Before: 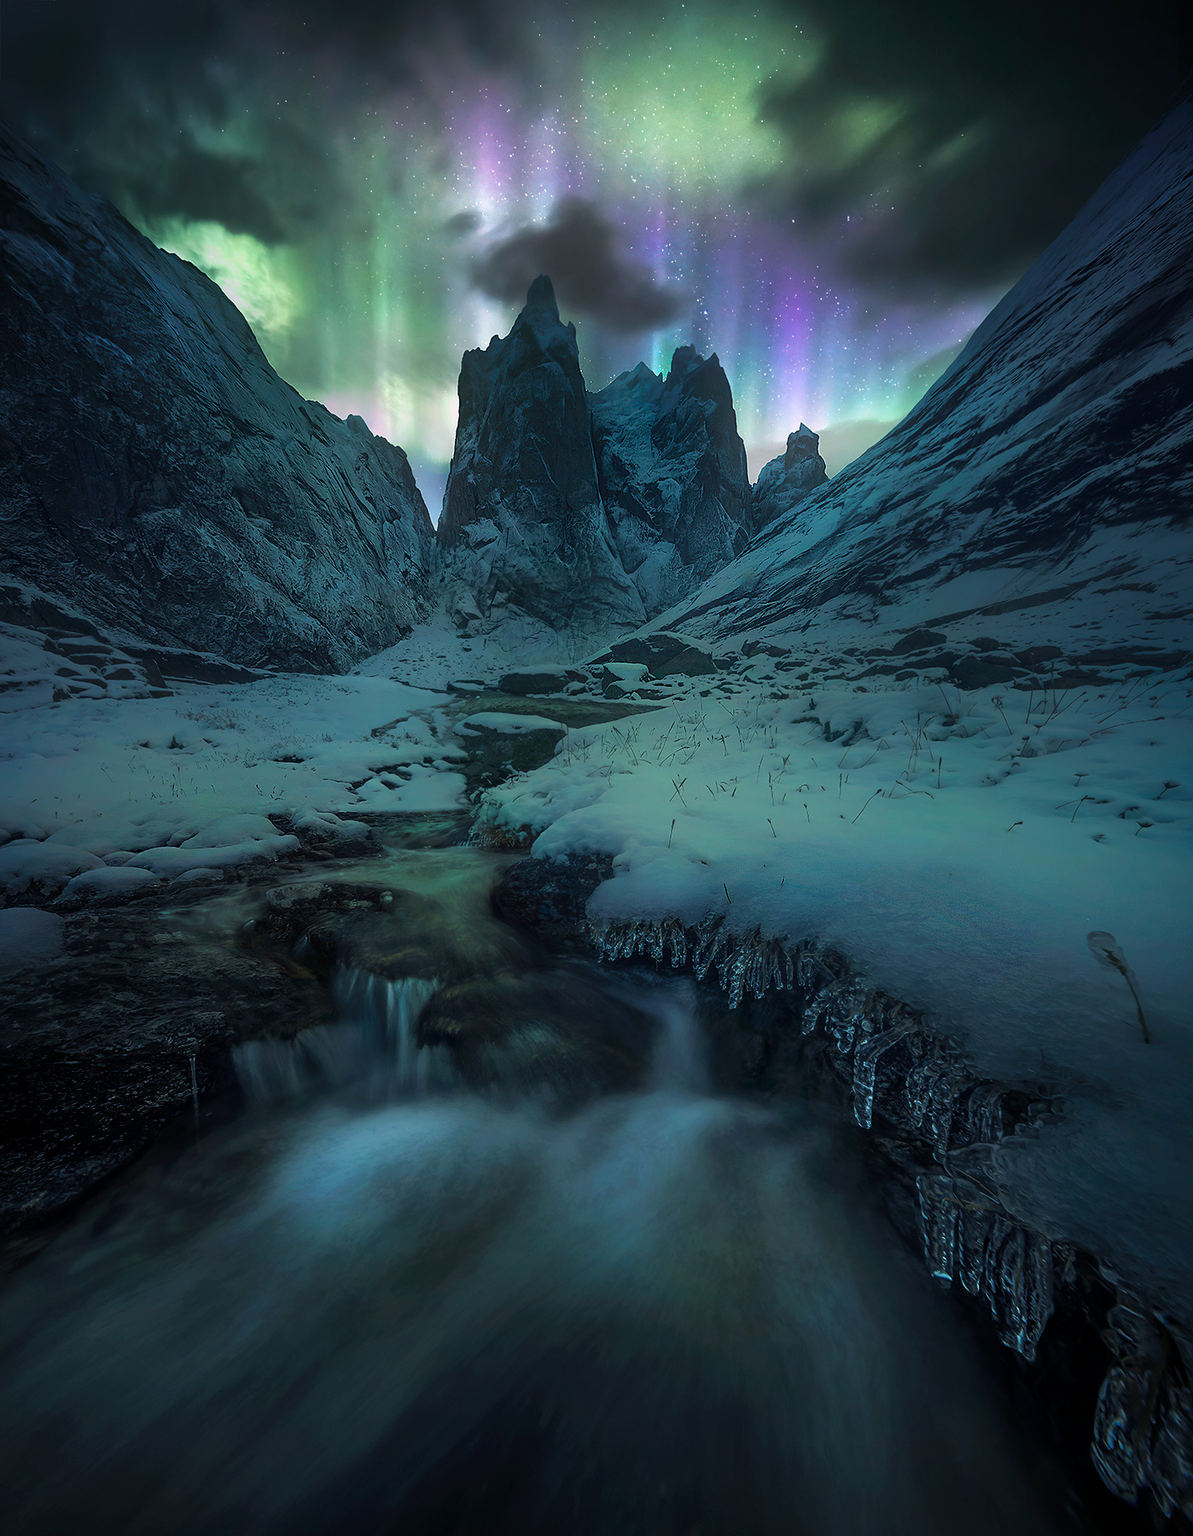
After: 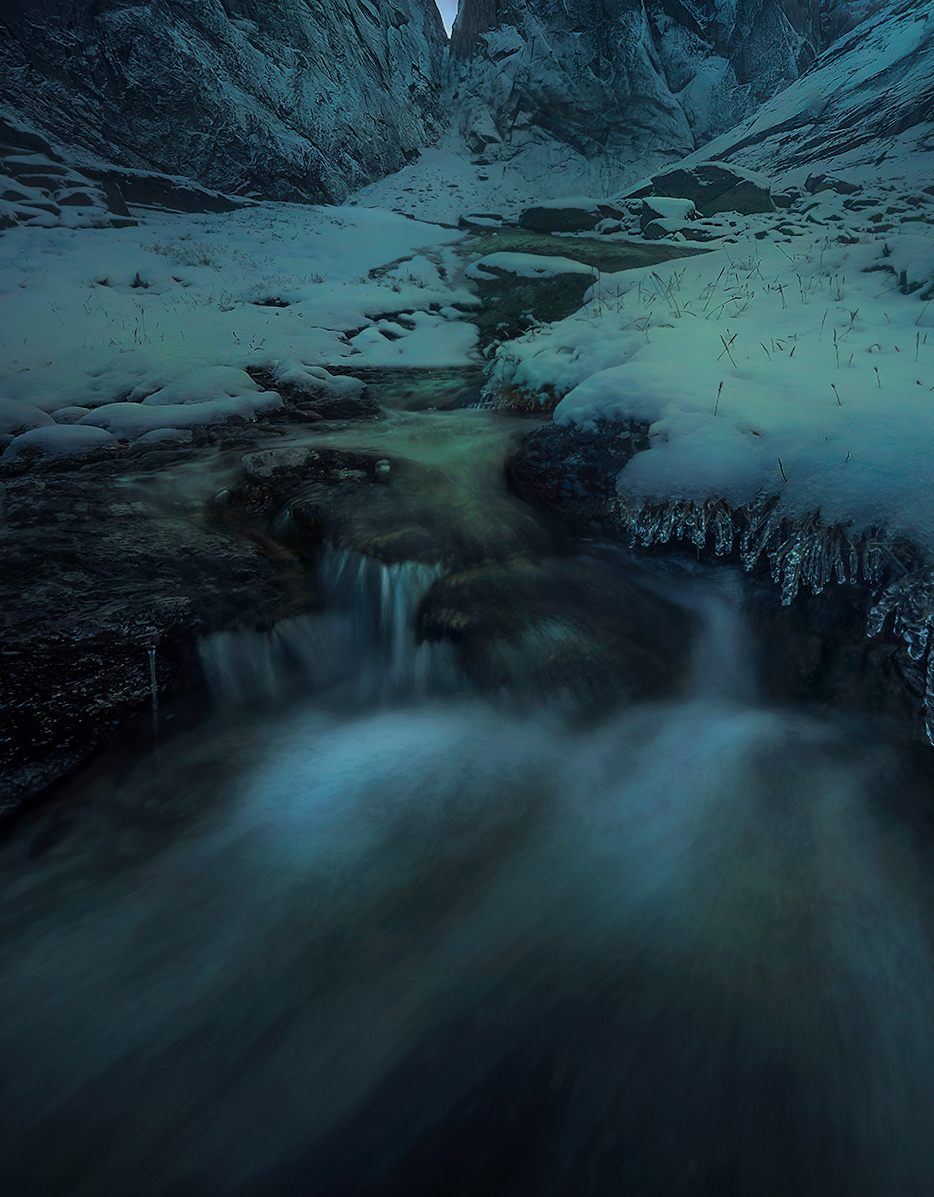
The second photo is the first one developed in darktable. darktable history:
tone equalizer: on, module defaults
crop and rotate: angle -1.12°, left 3.667%, top 31.794%, right 27.827%
